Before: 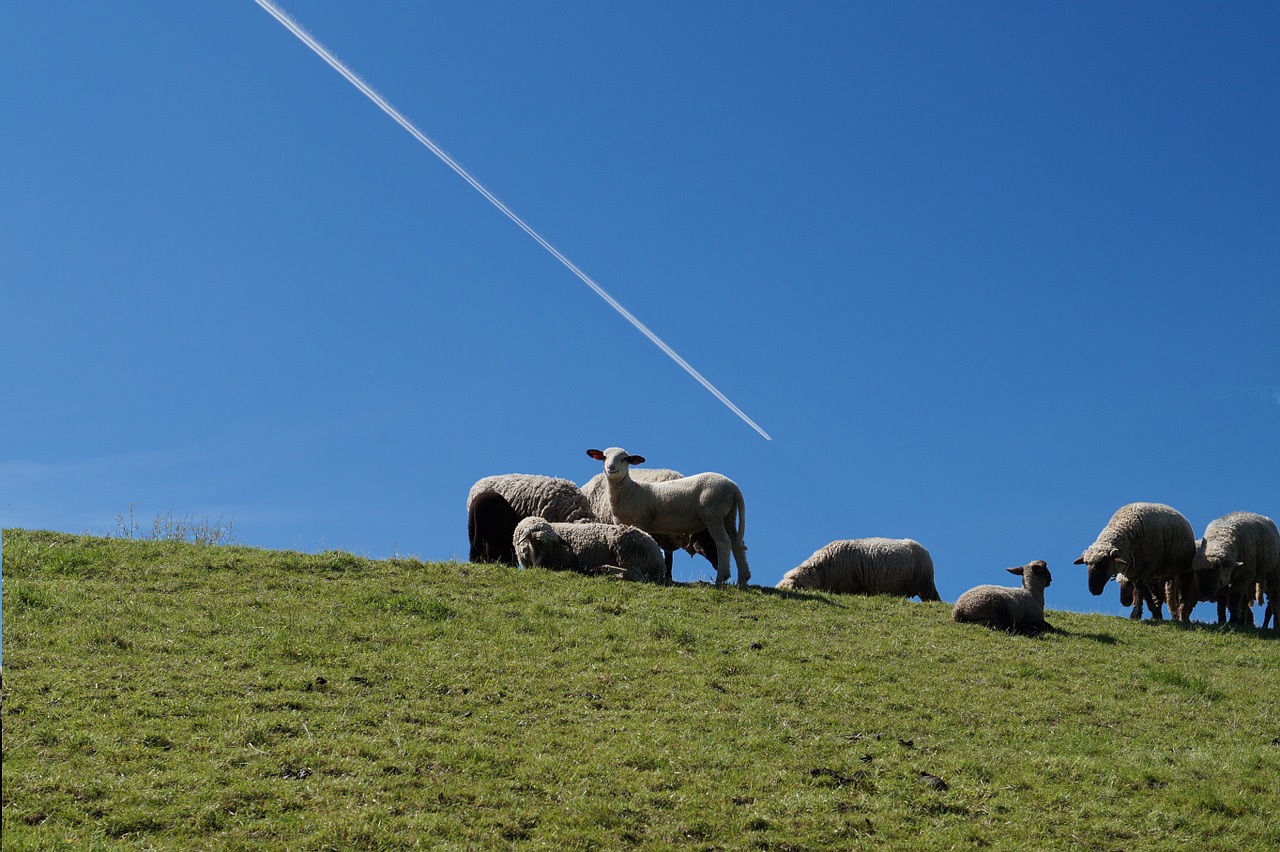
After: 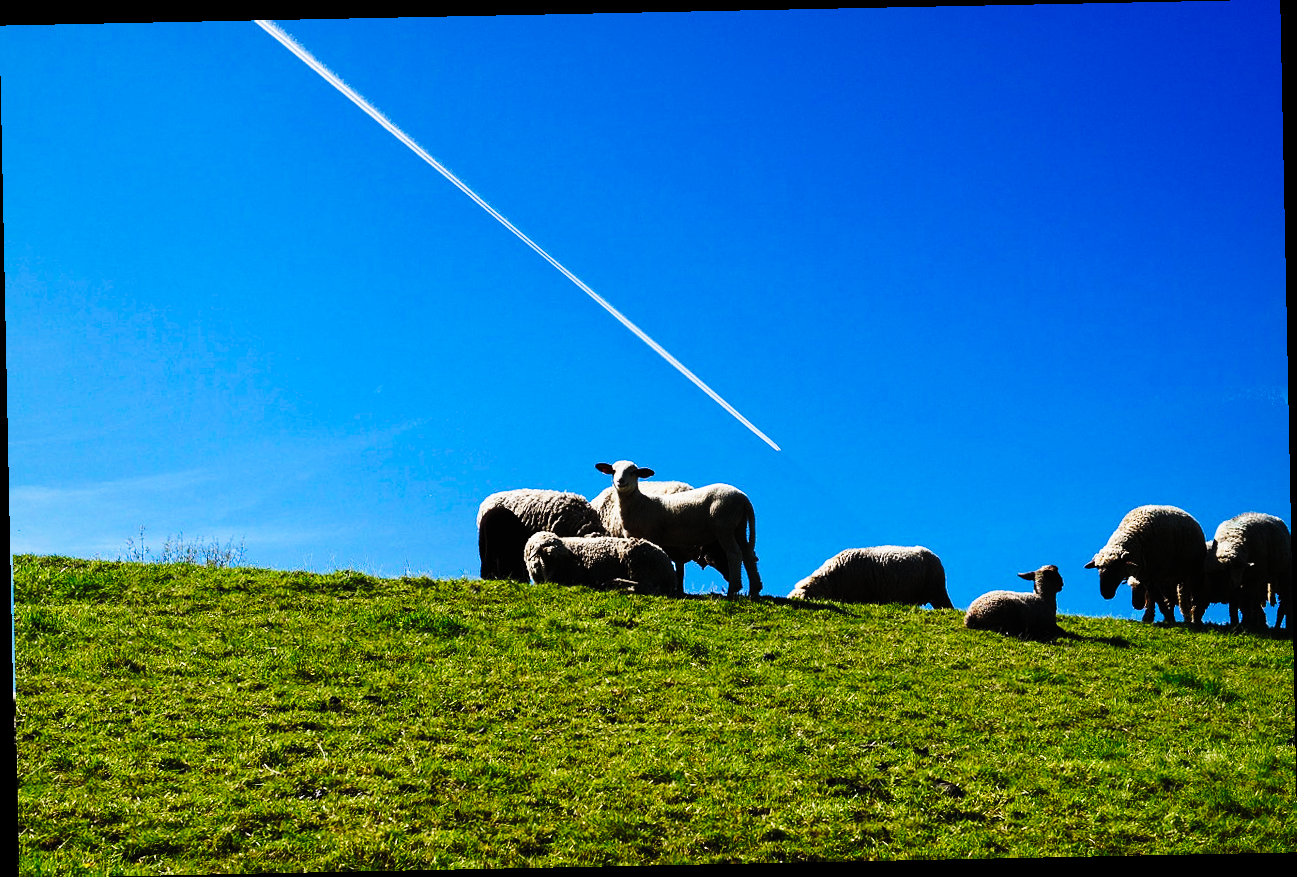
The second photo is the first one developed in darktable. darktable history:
color balance: mode lift, gamma, gain (sRGB)
shadows and highlights: shadows -24.28, highlights 49.77, soften with gaussian
tone curve: curves: ch0 [(0, 0) (0.003, 0.004) (0.011, 0.006) (0.025, 0.008) (0.044, 0.012) (0.069, 0.017) (0.1, 0.021) (0.136, 0.029) (0.177, 0.043) (0.224, 0.062) (0.277, 0.108) (0.335, 0.166) (0.399, 0.301) (0.468, 0.467) (0.543, 0.64) (0.623, 0.803) (0.709, 0.908) (0.801, 0.969) (0.898, 0.988) (1, 1)], preserve colors none
rotate and perspective: rotation -1.17°, automatic cropping off
